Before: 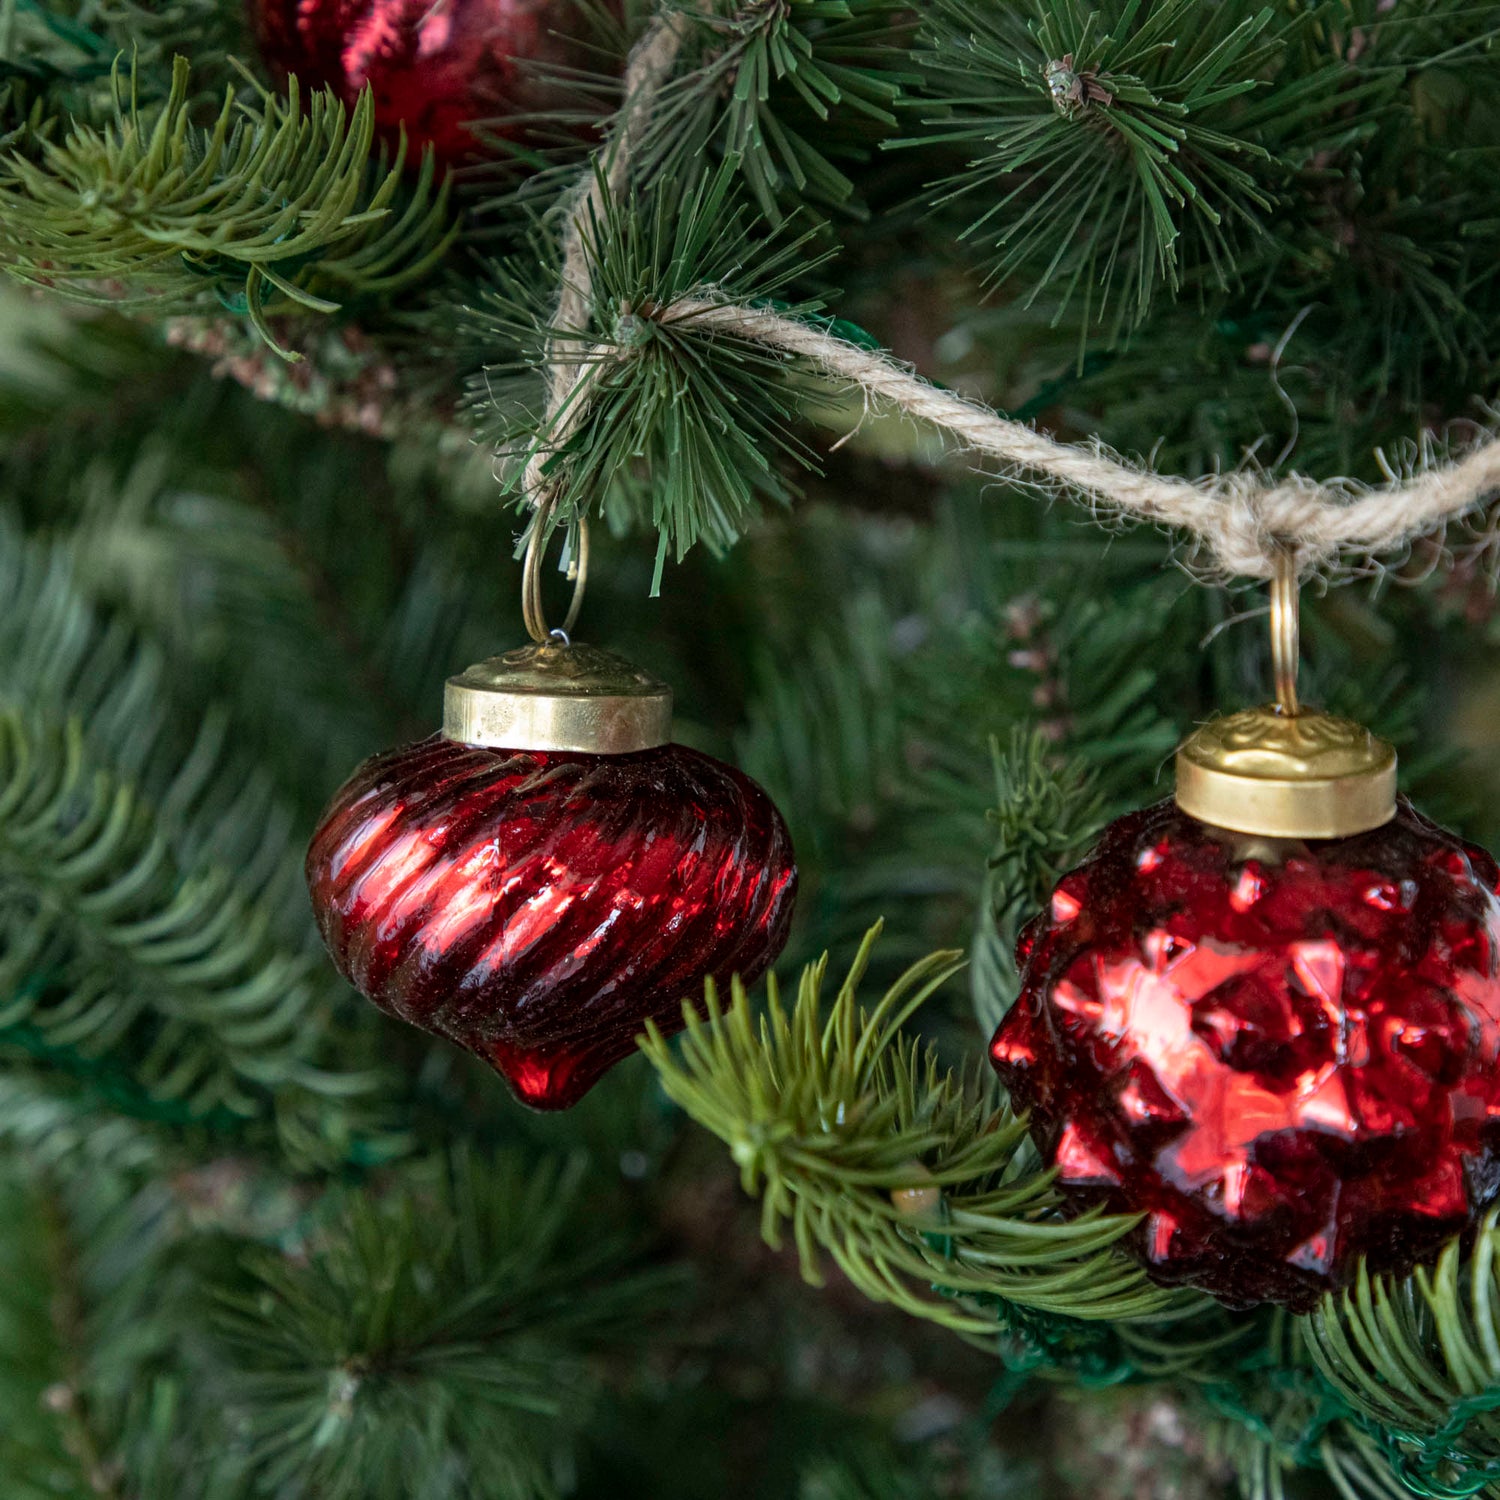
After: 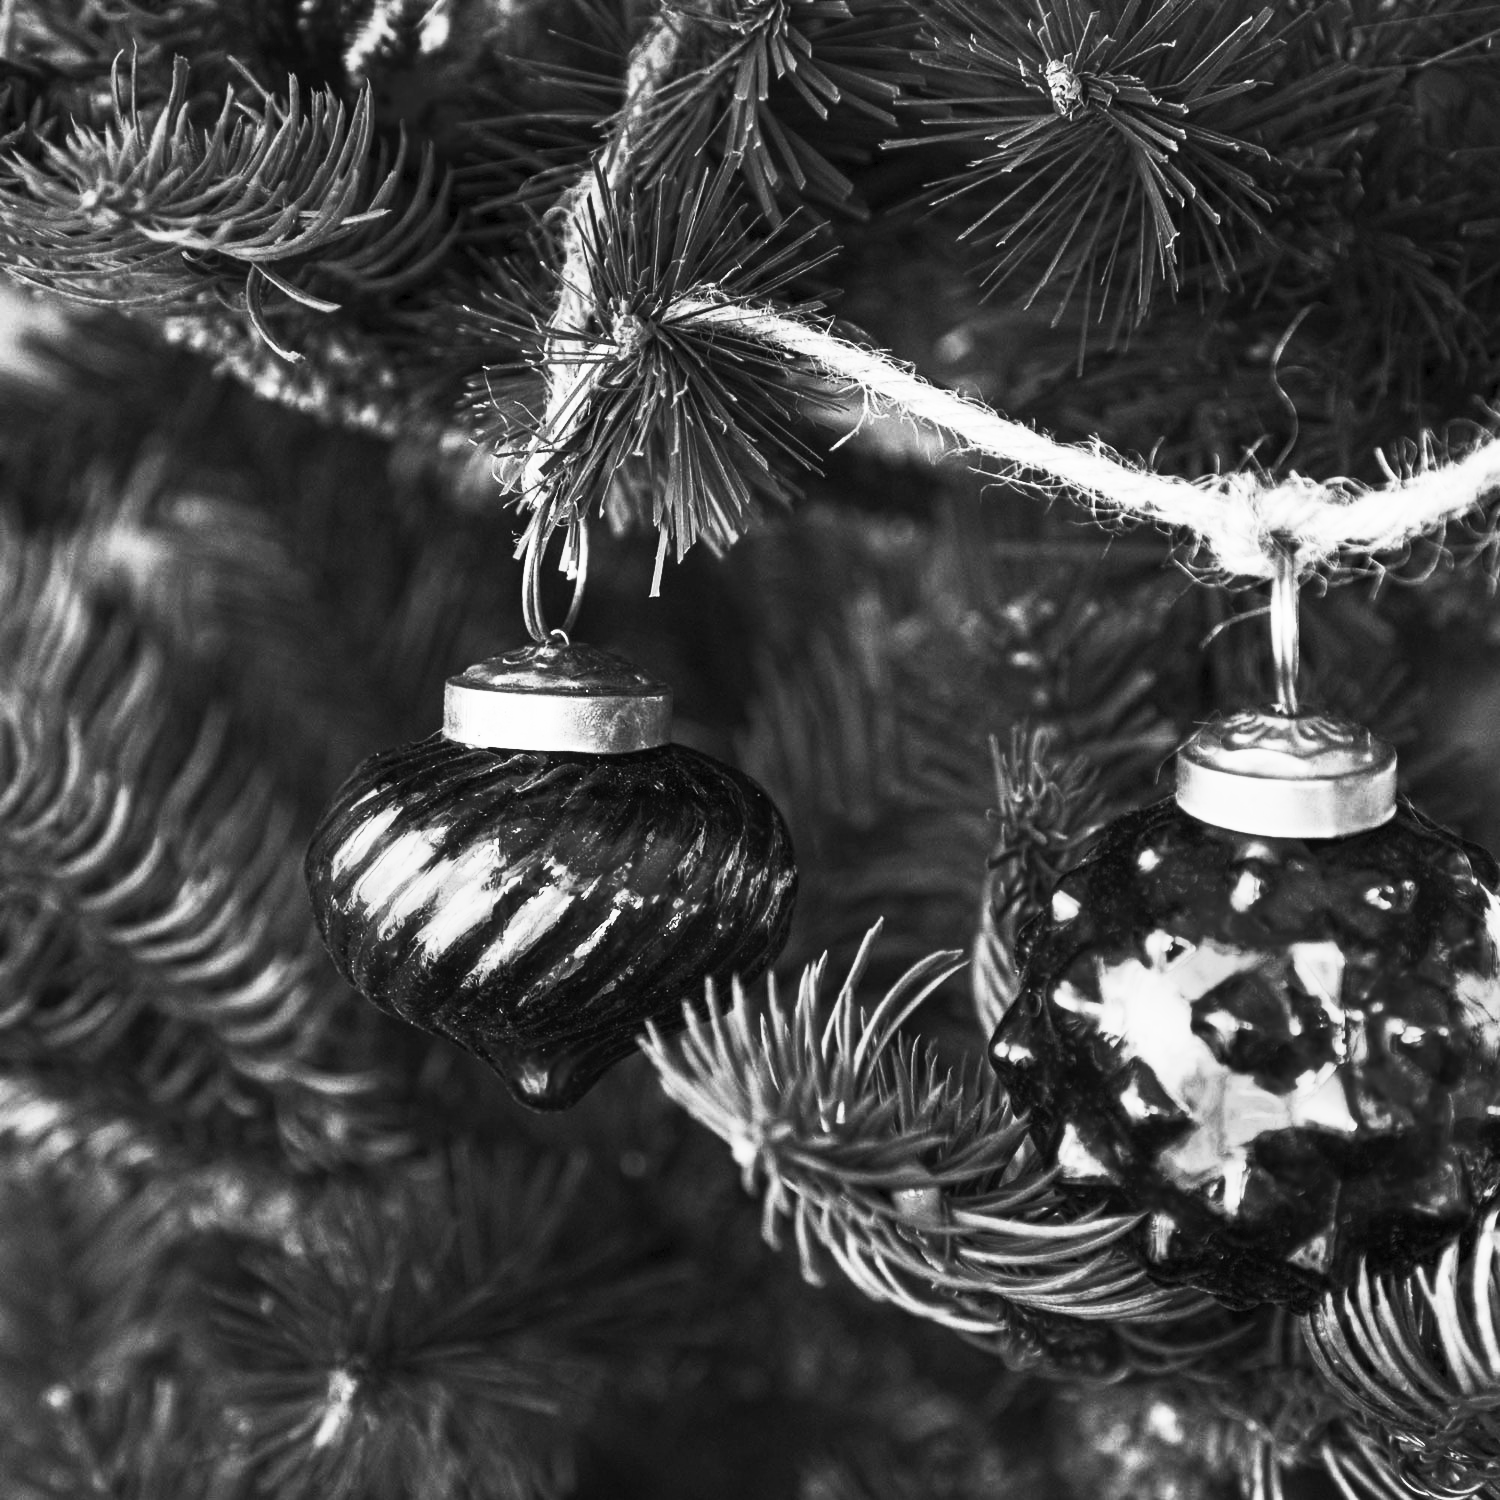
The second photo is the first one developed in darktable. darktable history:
monochrome: on, module defaults
contrast brightness saturation: contrast 0.83, brightness 0.59, saturation 0.59
